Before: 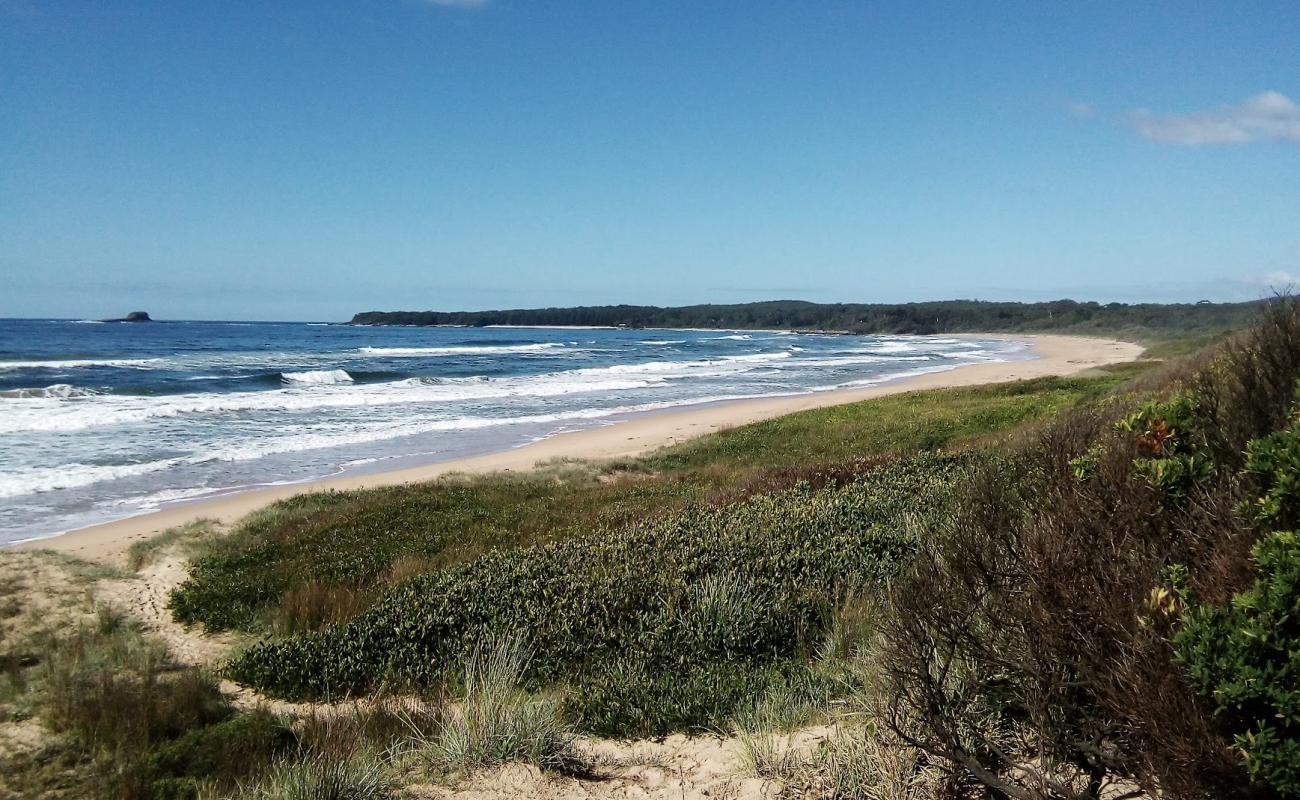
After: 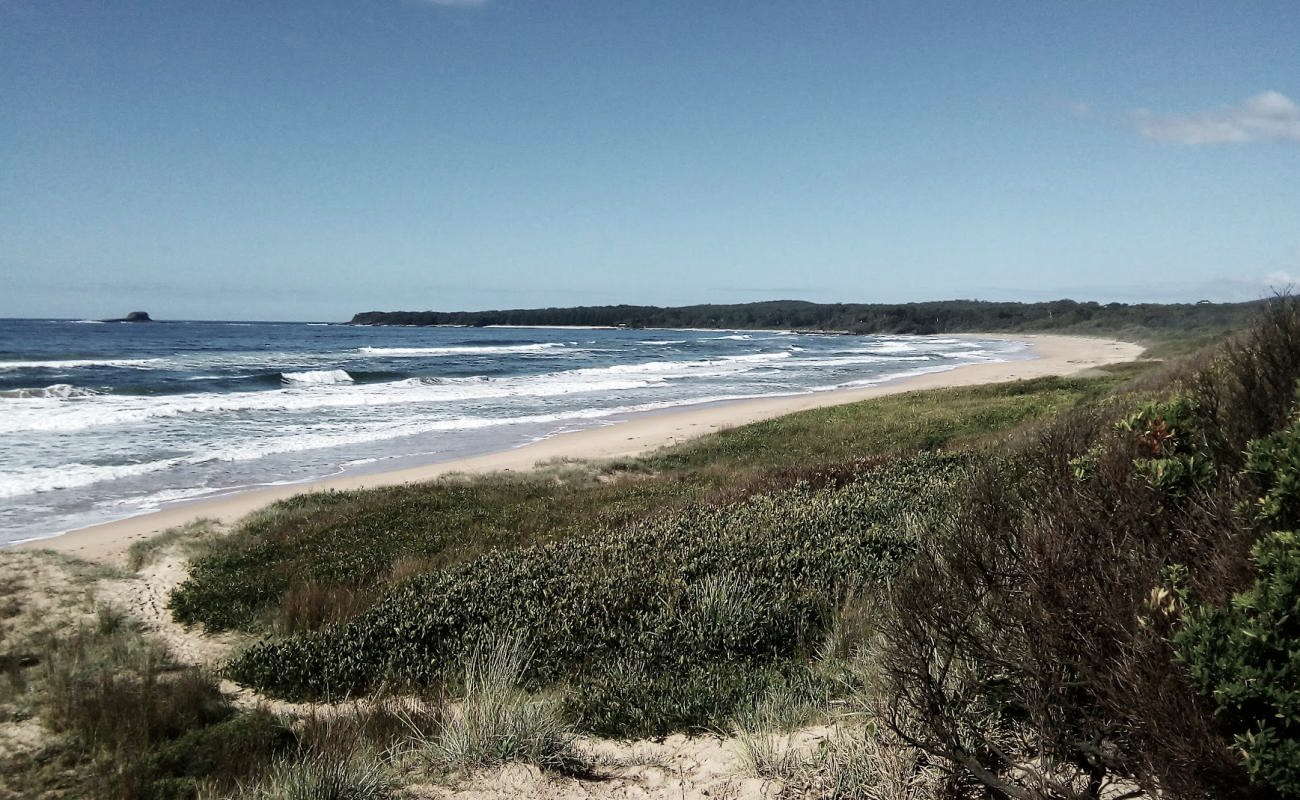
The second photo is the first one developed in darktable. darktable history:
contrast brightness saturation: contrast 0.104, saturation -0.298
